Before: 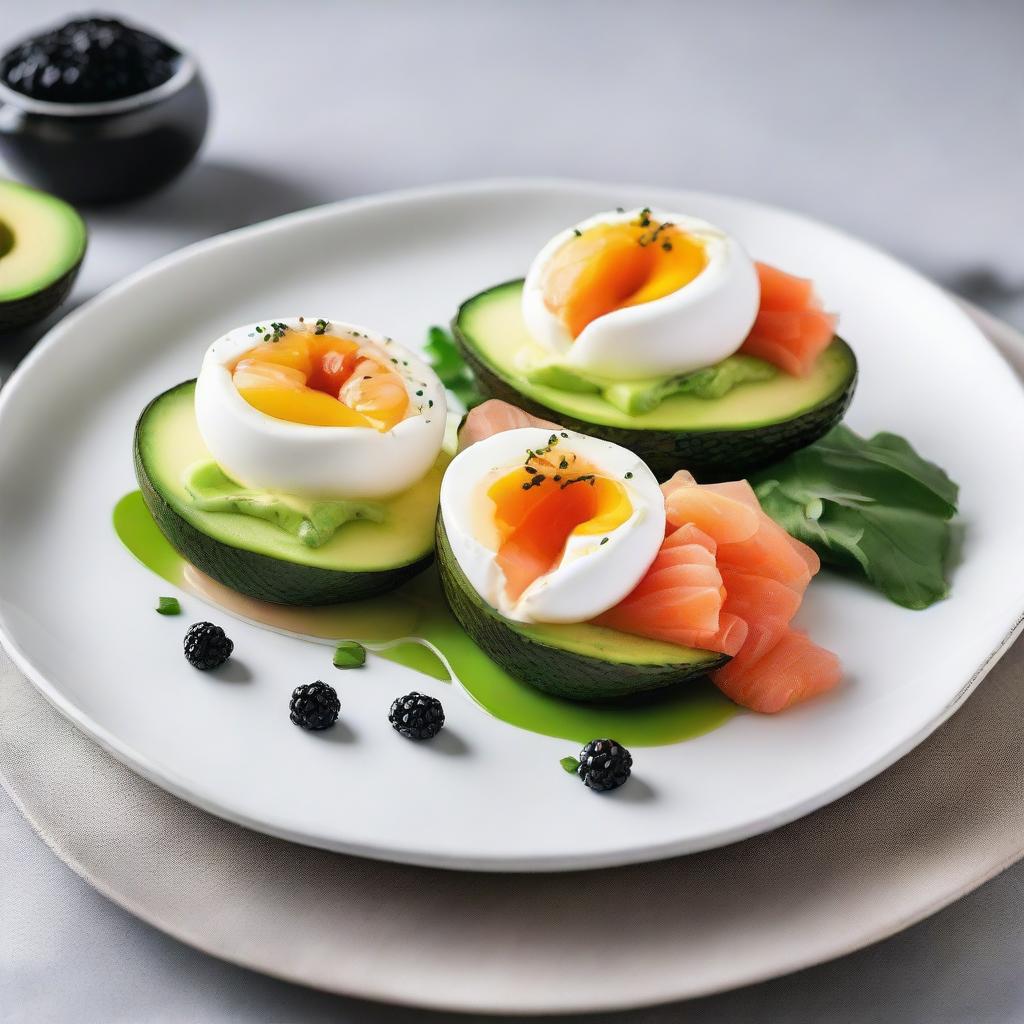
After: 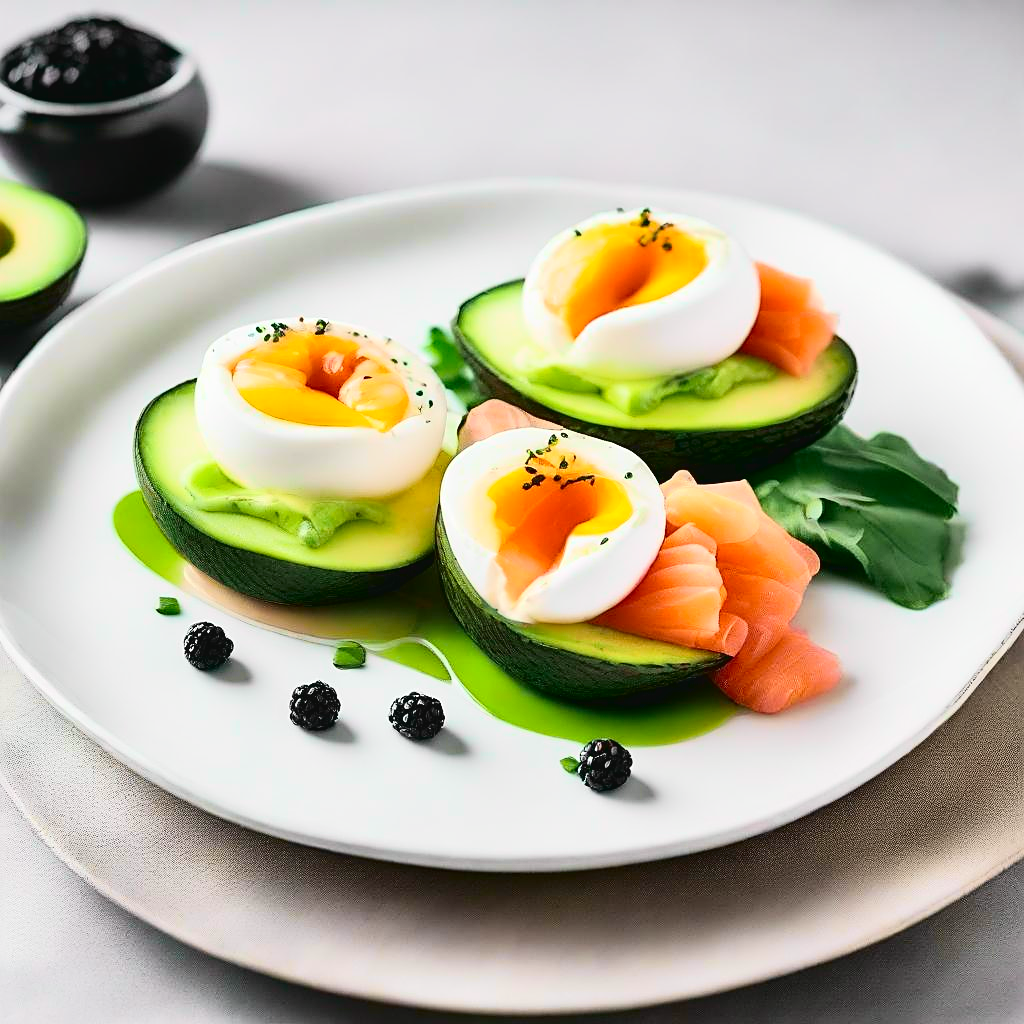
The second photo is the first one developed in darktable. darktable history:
local contrast: mode bilateral grid, contrast 20, coarseness 50, detail 119%, midtone range 0.2
tone curve: curves: ch0 [(0, 0.036) (0.037, 0.042) (0.167, 0.143) (0.433, 0.502) (0.531, 0.637) (0.696, 0.825) (0.856, 0.92) (1, 0.98)]; ch1 [(0, 0) (0.424, 0.383) (0.482, 0.459) (0.501, 0.5) (0.522, 0.526) (0.559, 0.563) (0.604, 0.646) (0.715, 0.729) (1, 1)]; ch2 [(0, 0) (0.369, 0.388) (0.45, 0.48) (0.499, 0.502) (0.504, 0.504) (0.512, 0.526) (0.581, 0.595) (0.708, 0.786) (1, 1)], color space Lab, independent channels, preserve colors none
sharpen: on, module defaults
